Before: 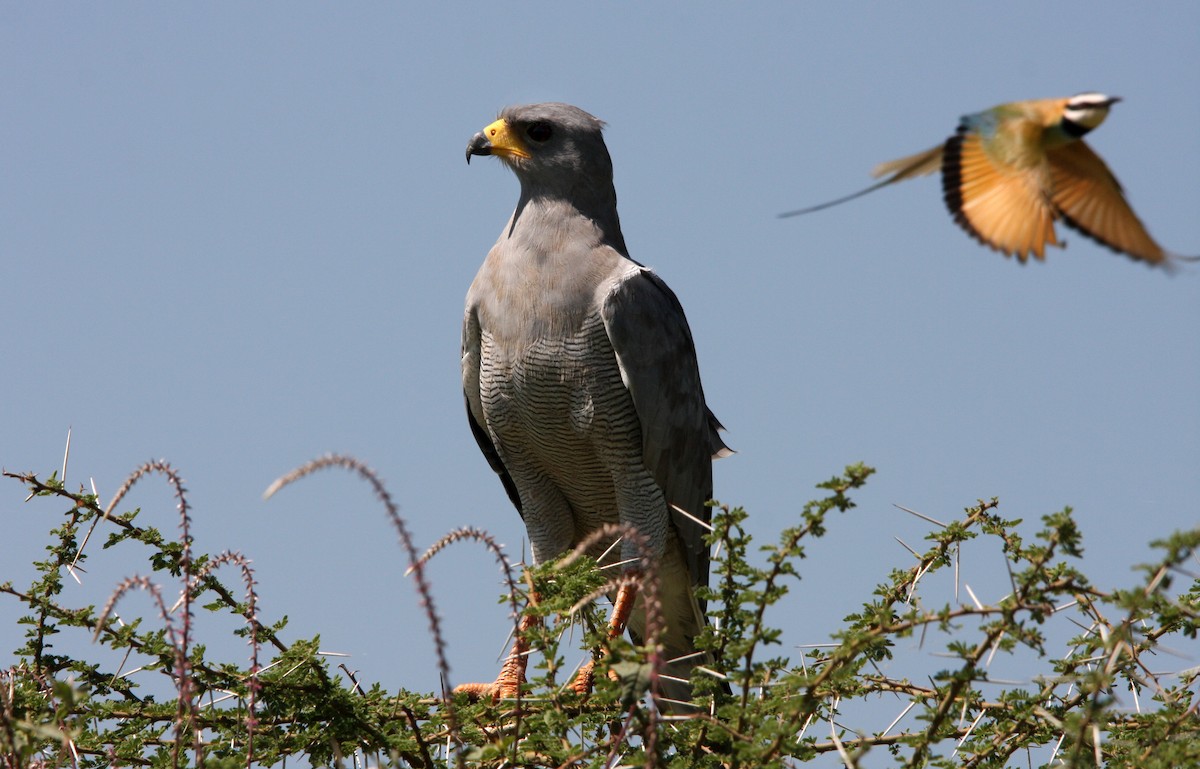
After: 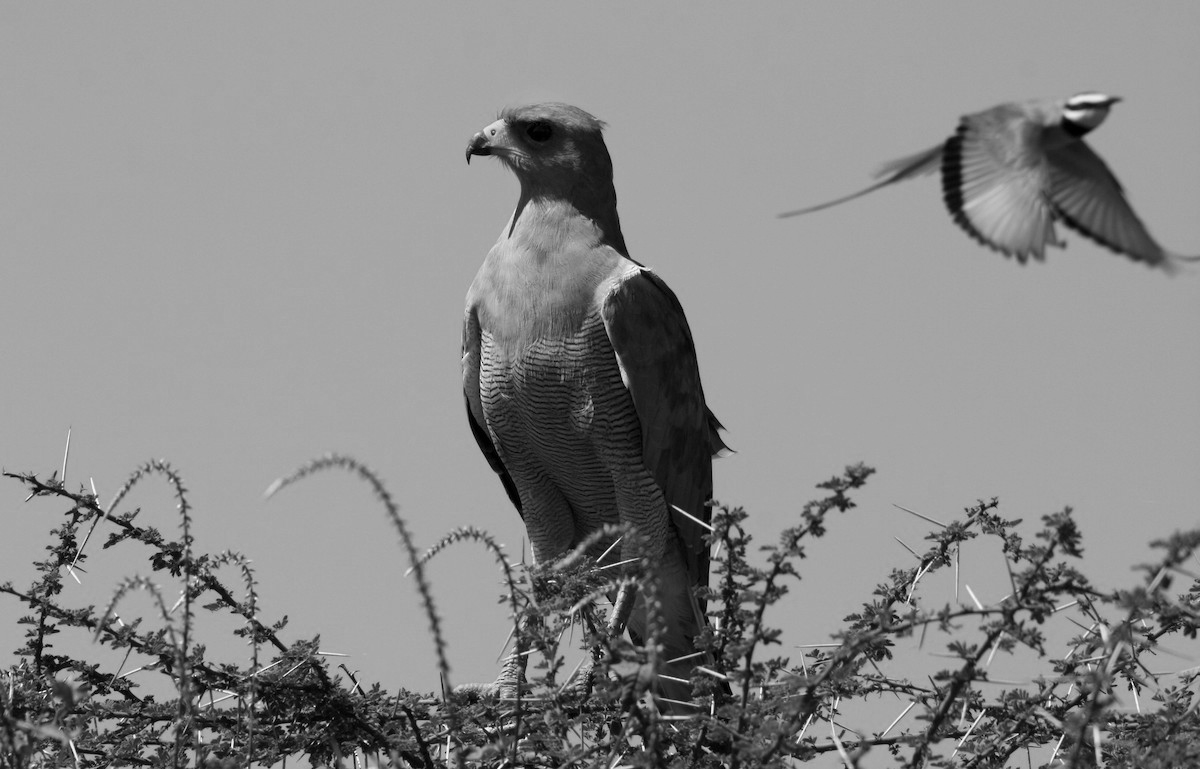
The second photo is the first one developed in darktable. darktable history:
color calibration: output gray [0.21, 0.42, 0.37, 0], gray › normalize channels true, illuminant same as pipeline (D50), adaptation XYZ, x 0.346, y 0.359, gamut compression 0
fill light: on, module defaults
